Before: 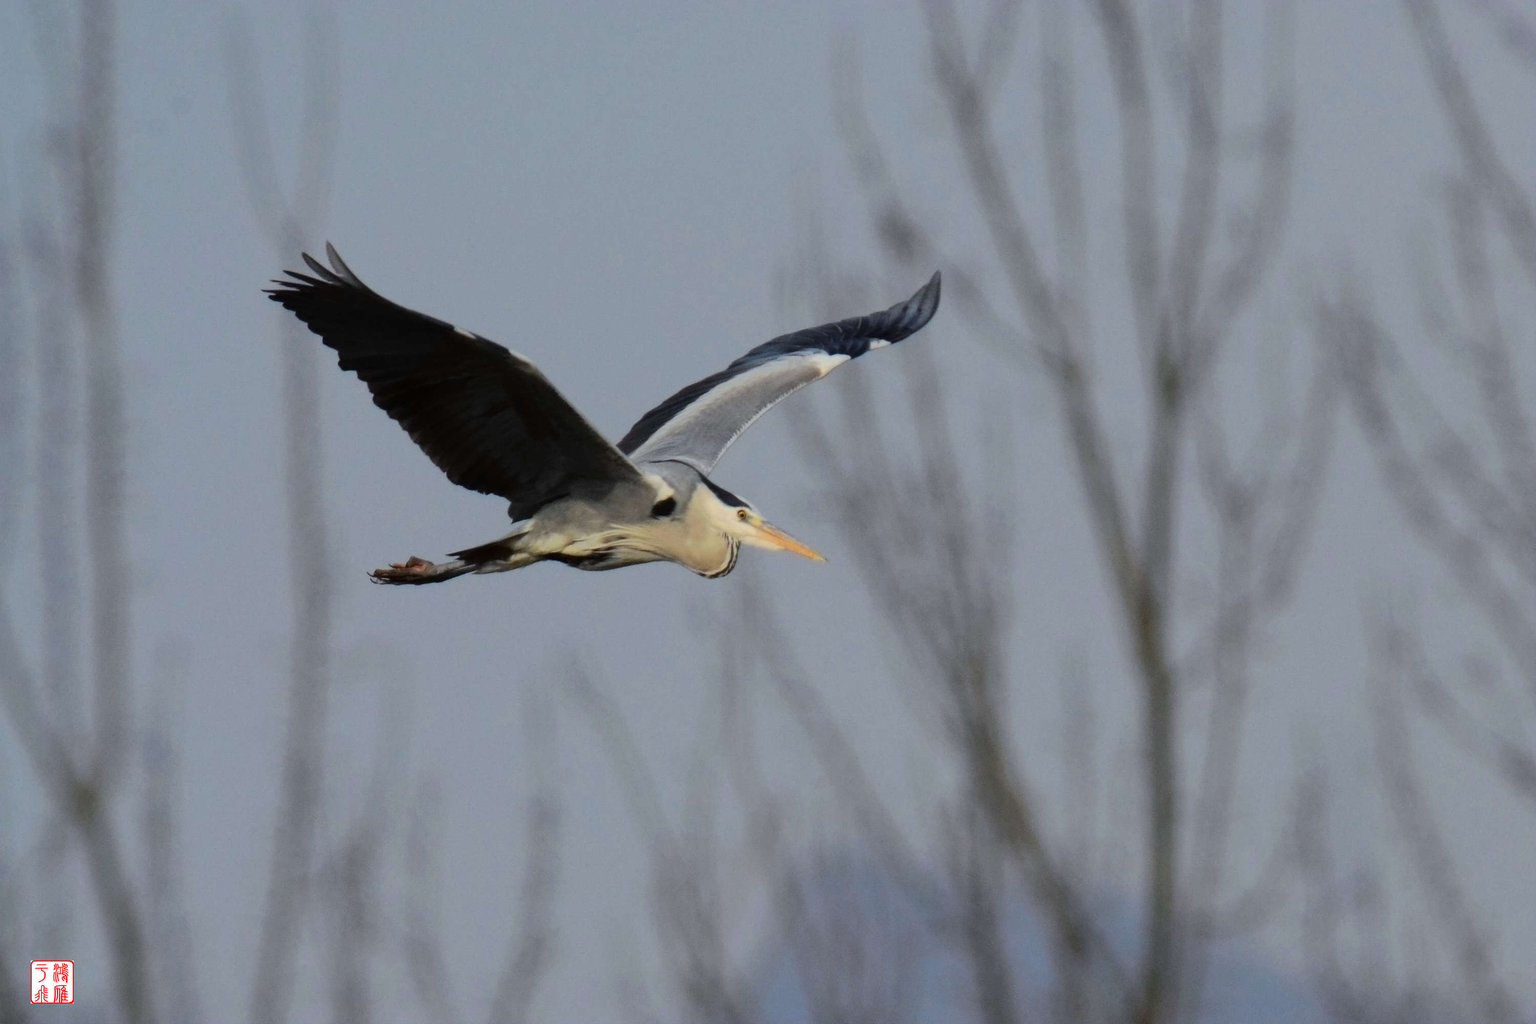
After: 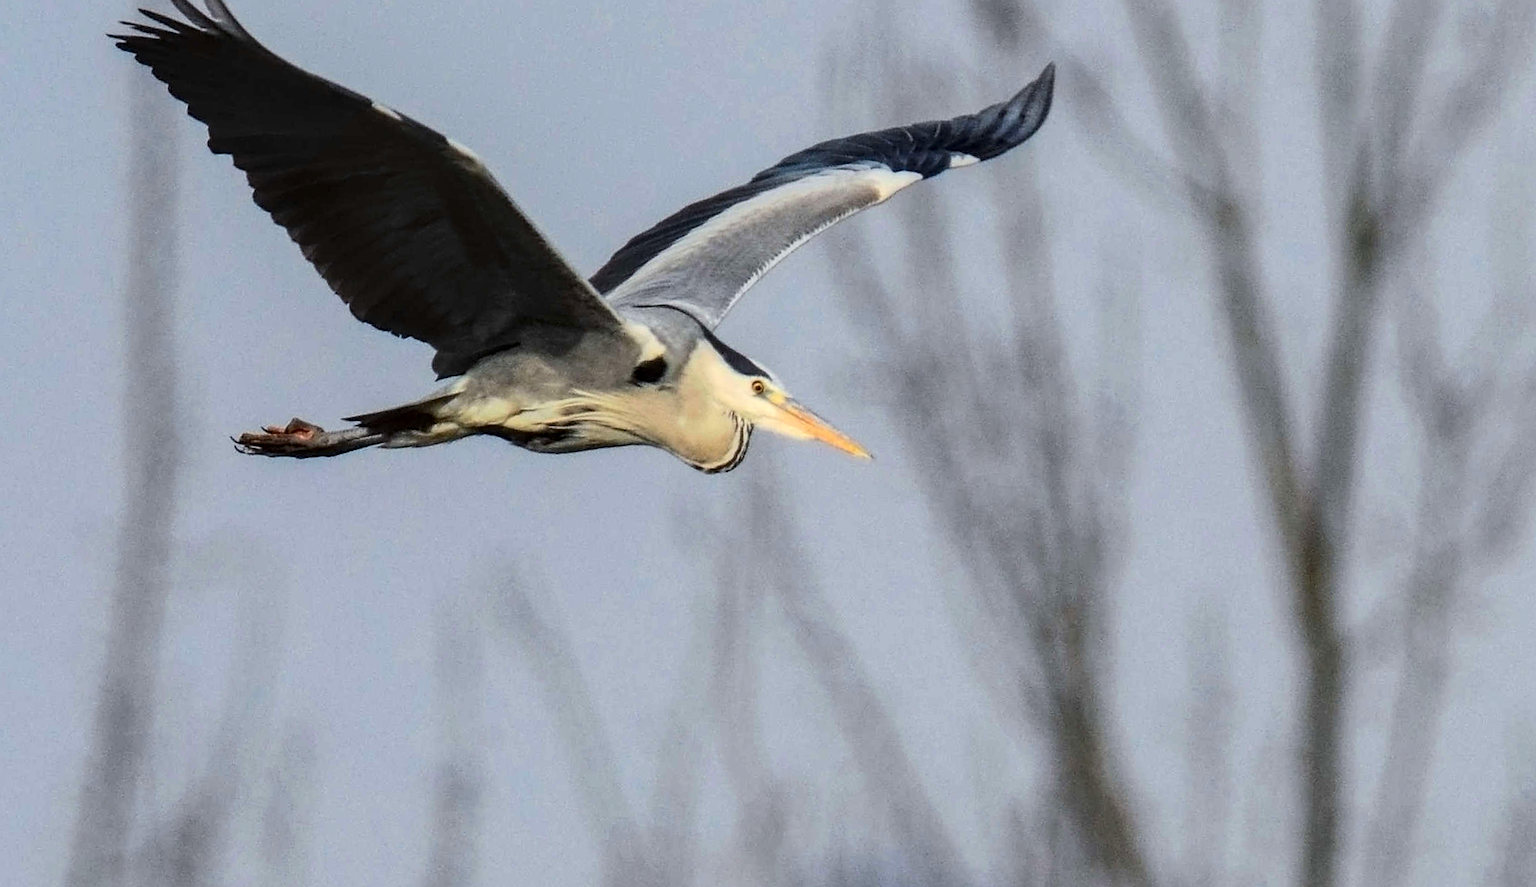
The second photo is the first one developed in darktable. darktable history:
crop and rotate: angle -3.37°, left 9.79%, top 20.73%, right 12.42%, bottom 11.82%
local contrast: highlights 61%, detail 143%, midtone range 0.428
sharpen: on, module defaults
white balance: emerald 1
tone equalizer: on, module defaults
contrast brightness saturation: contrast 0.2, brightness 0.16, saturation 0.22
